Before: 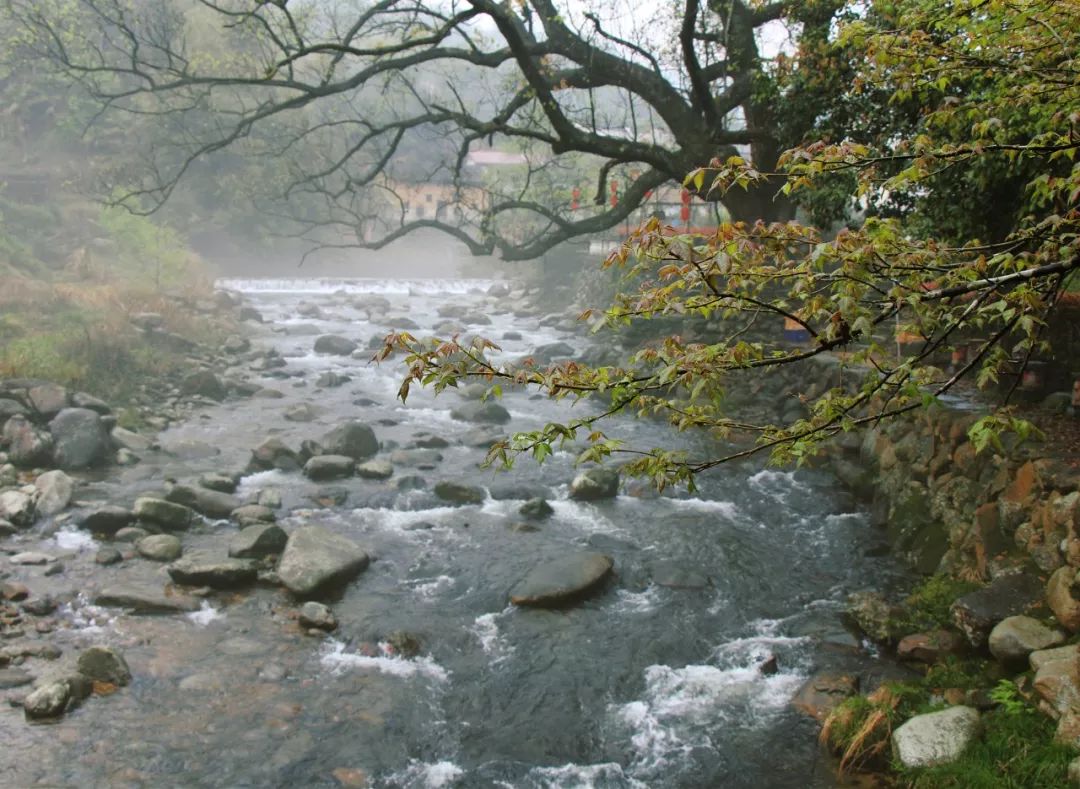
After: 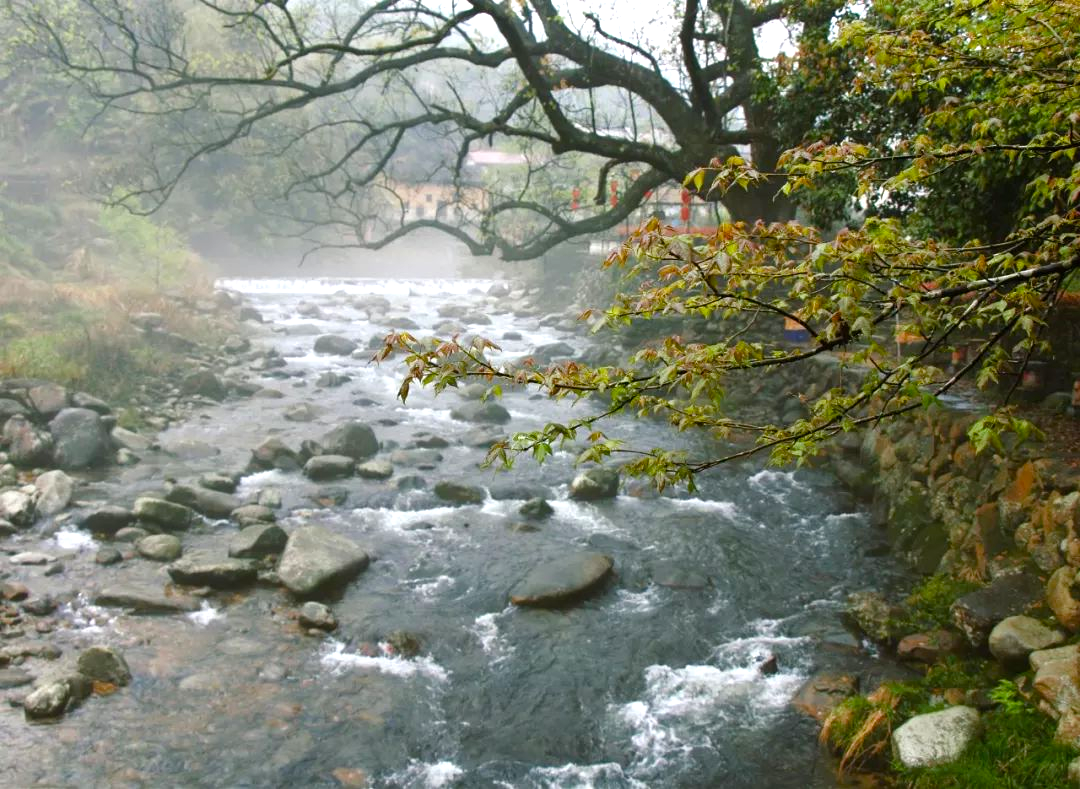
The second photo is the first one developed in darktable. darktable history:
color balance rgb: shadows lift › hue 86.2°, perceptual saturation grading › global saturation 20%, perceptual saturation grading › highlights -24.786%, perceptual saturation grading › shadows 25.841%, perceptual brilliance grading › global brilliance 11.687%, contrast 4.967%
